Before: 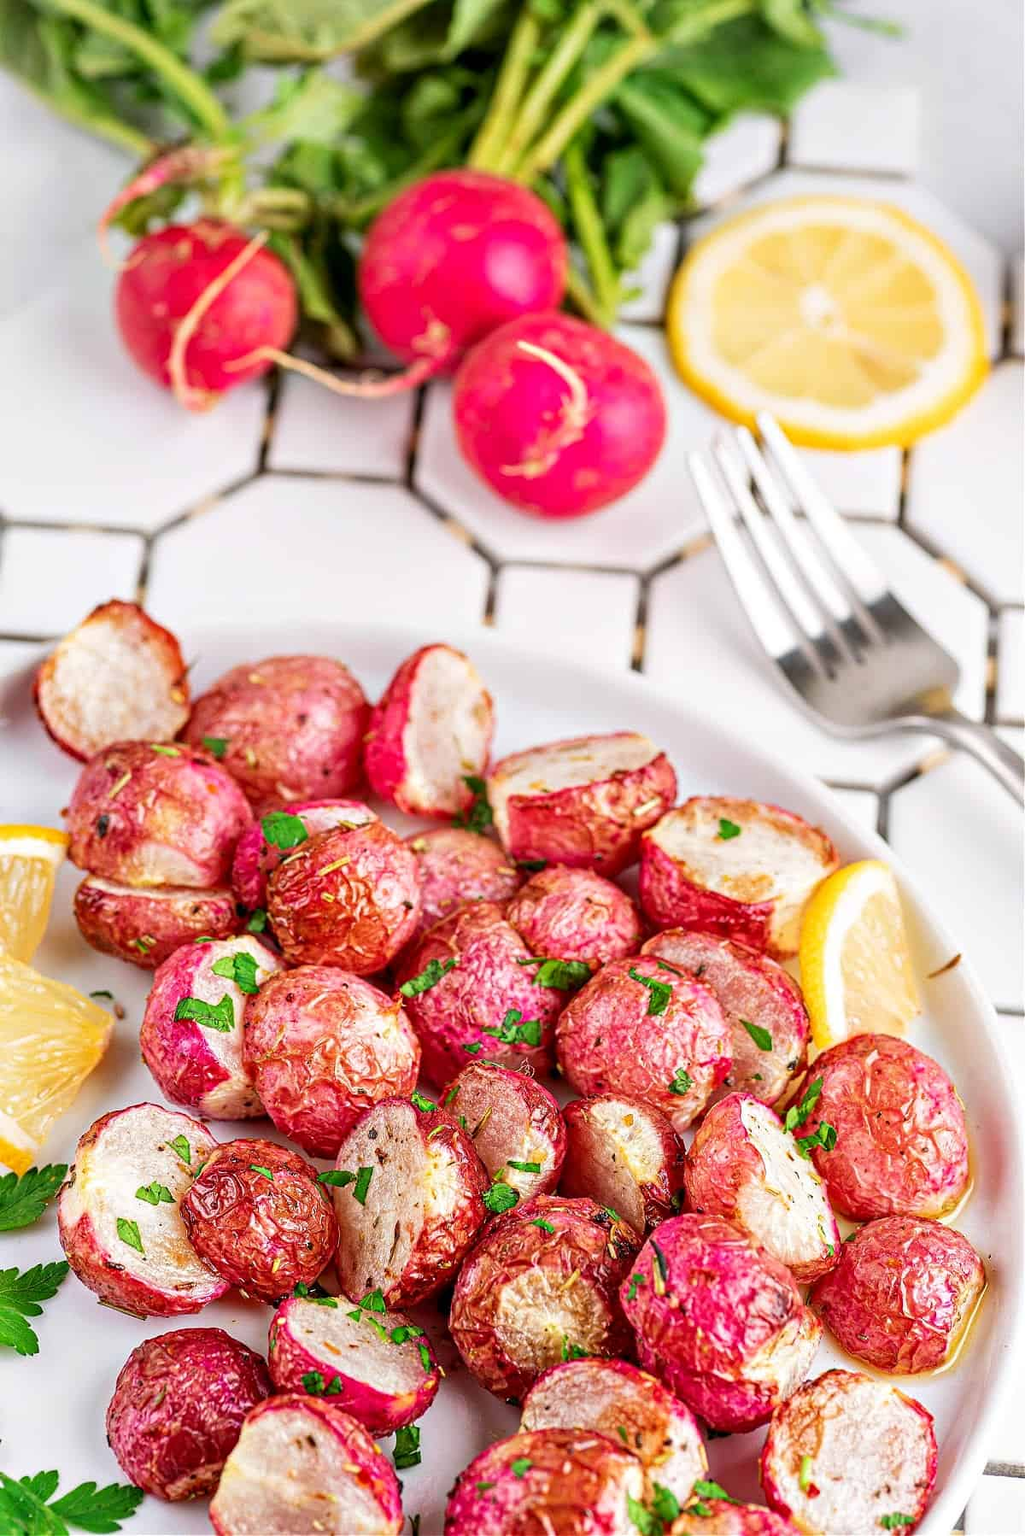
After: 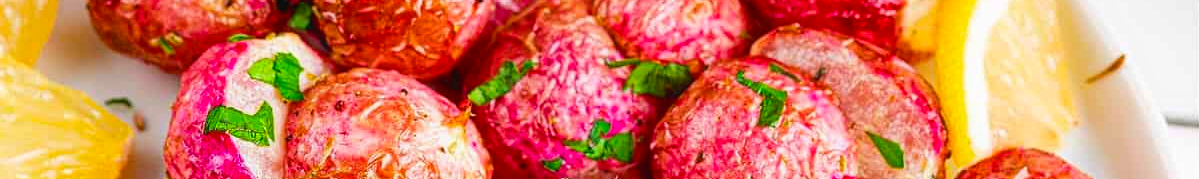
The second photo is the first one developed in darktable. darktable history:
contrast equalizer: y [[0.5, 0.488, 0.462, 0.461, 0.491, 0.5], [0.5 ×6], [0.5 ×6], [0 ×6], [0 ×6]]
crop and rotate: top 59.084%, bottom 30.916%
color balance rgb: linear chroma grading › global chroma 8.33%, perceptual saturation grading › global saturation 18.52%, global vibrance 7.87%
